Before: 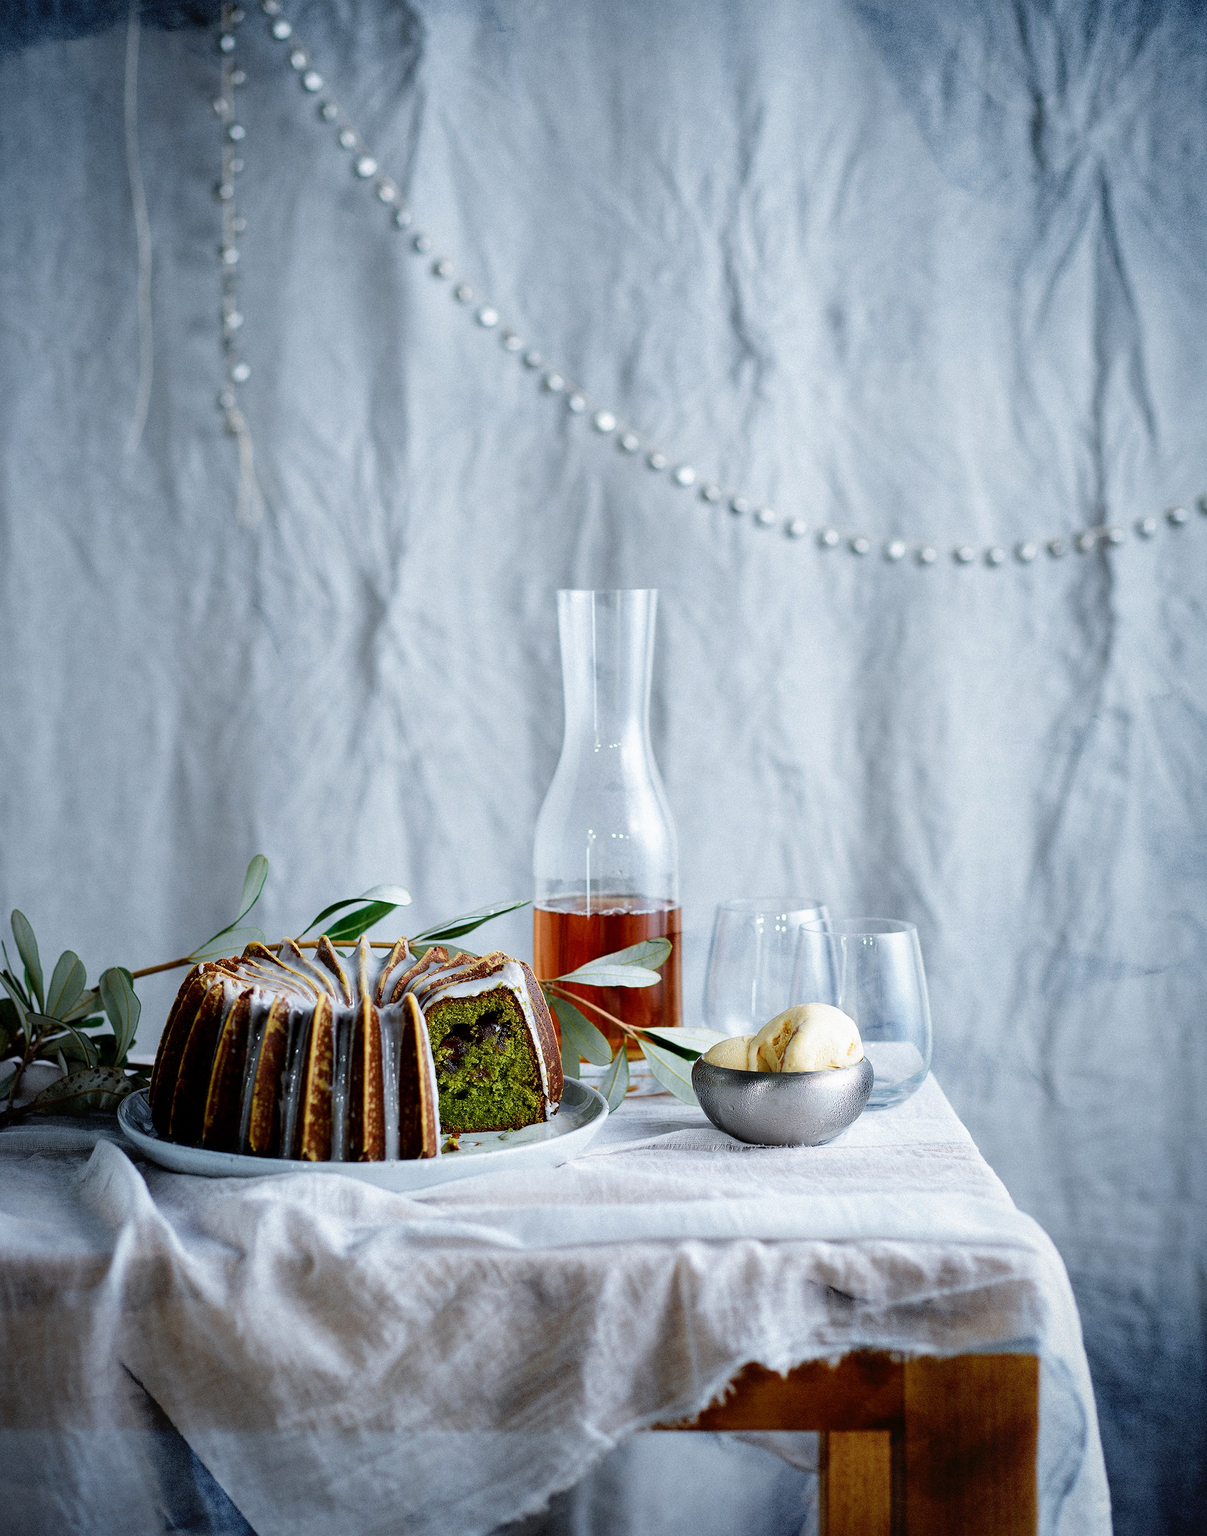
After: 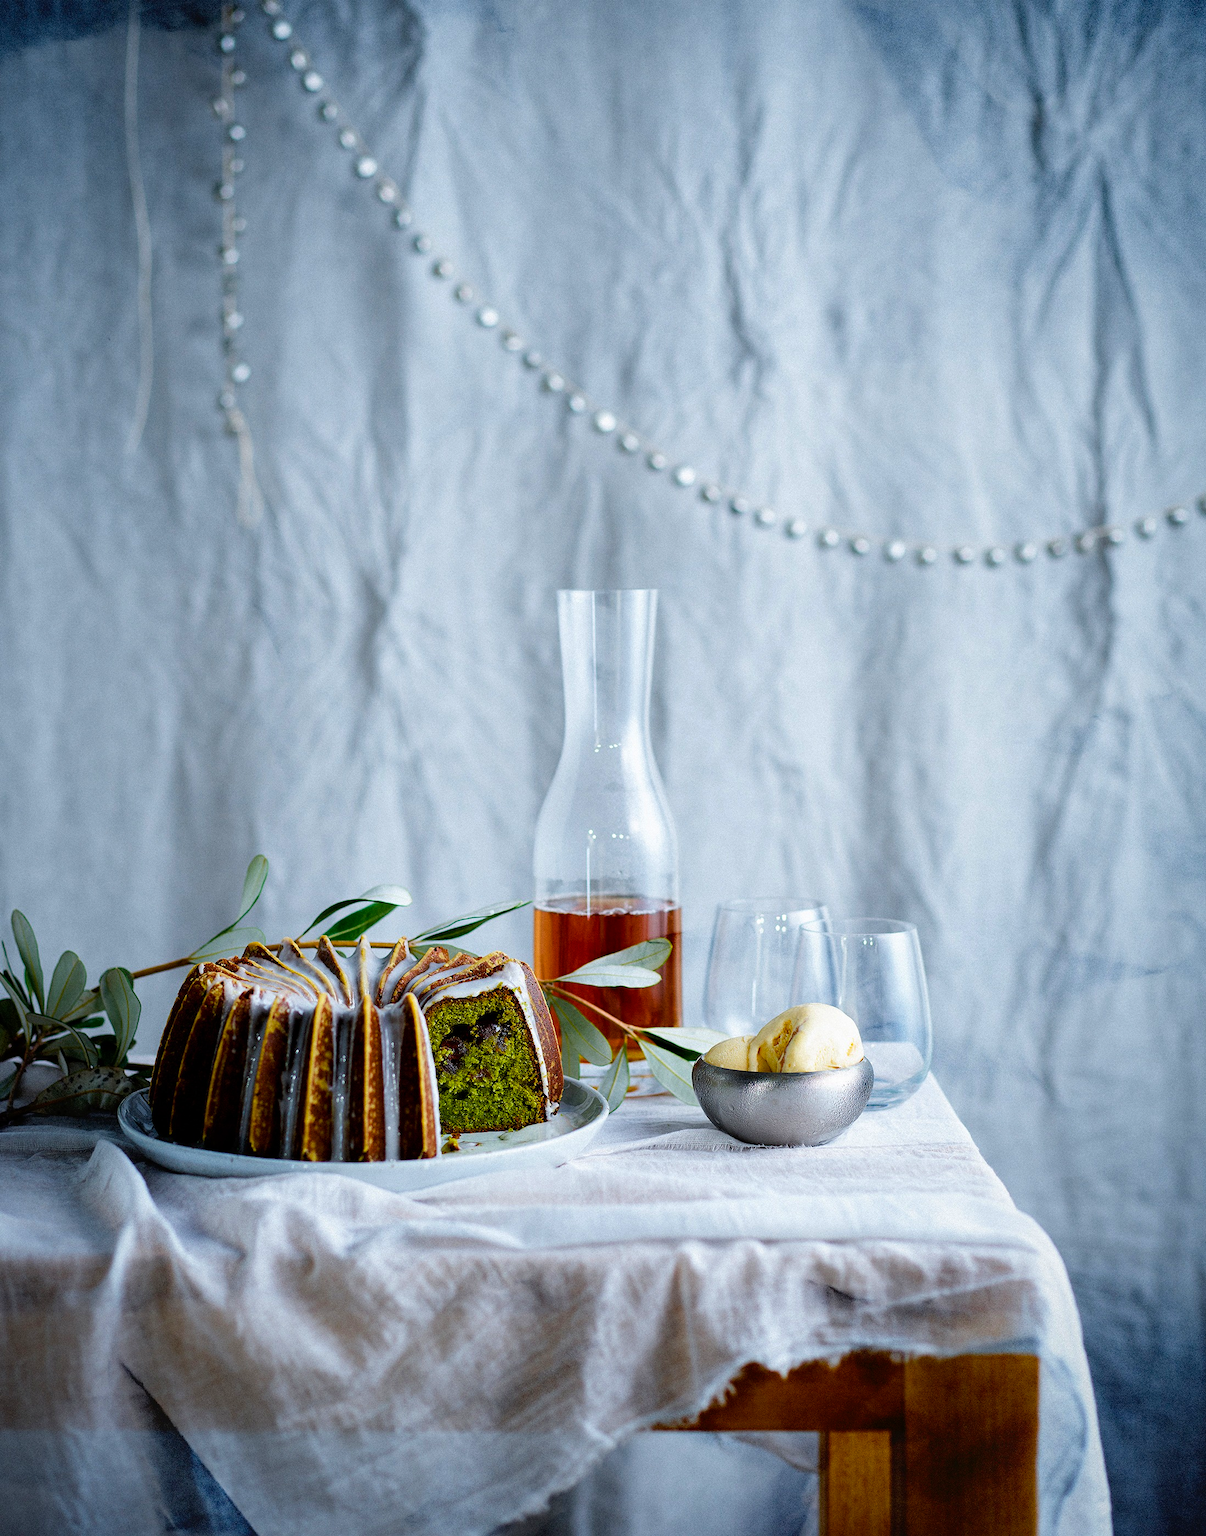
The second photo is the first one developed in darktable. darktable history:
color balance rgb: perceptual saturation grading › global saturation 20%, global vibrance 20%
